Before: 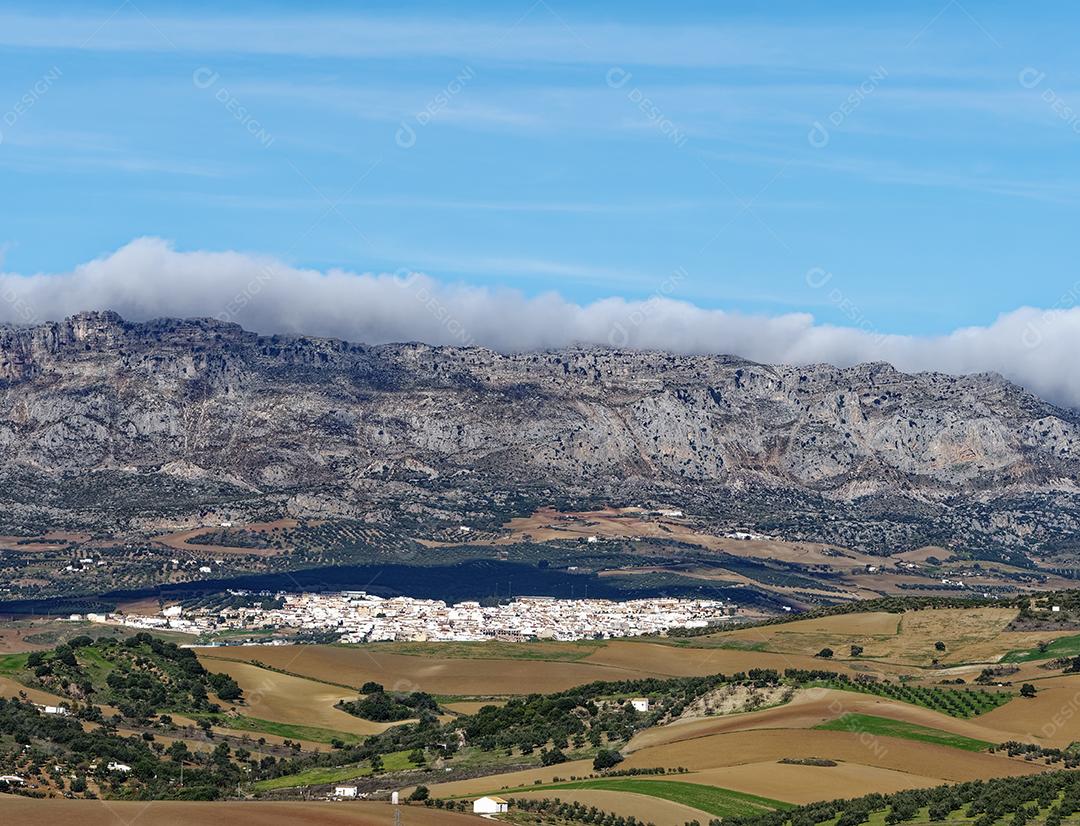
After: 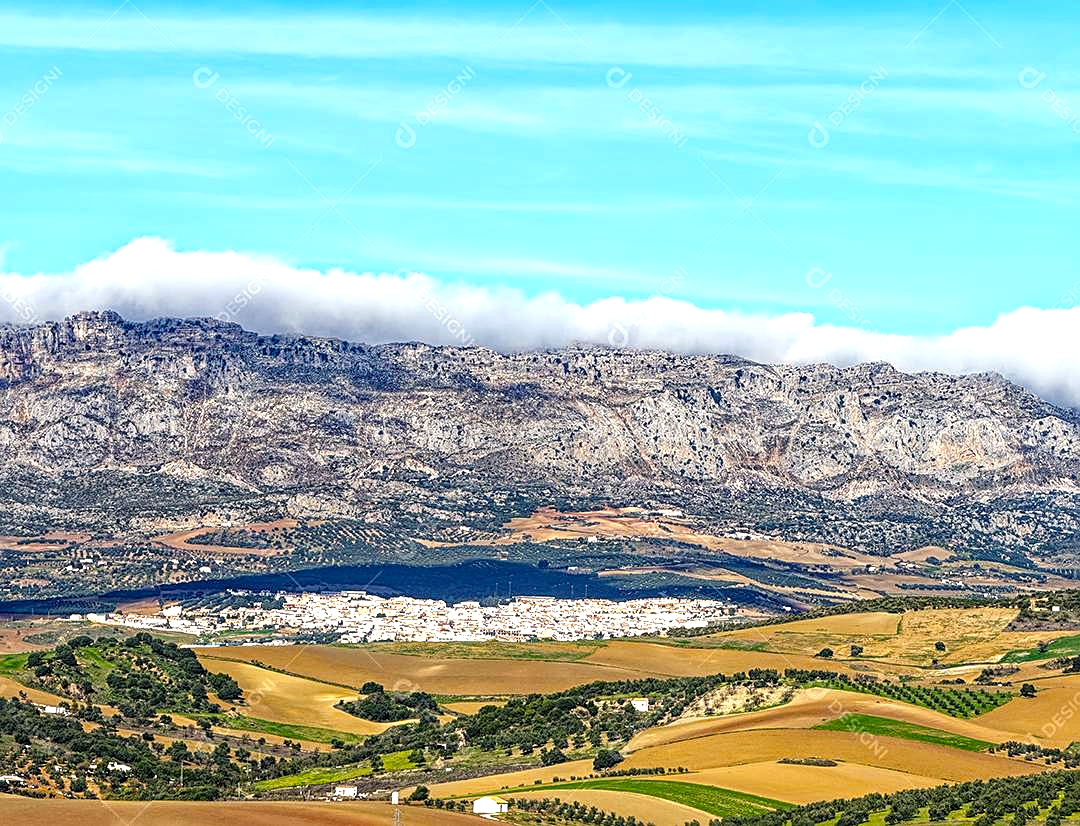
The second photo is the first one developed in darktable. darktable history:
color balance rgb: highlights gain › chroma 3.028%, highlights gain › hue 77.06°, perceptual saturation grading › global saturation 30.984%
tone equalizer: smoothing diameter 24.78%, edges refinement/feathering 7.13, preserve details guided filter
sharpen: on, module defaults
exposure: exposure 0.942 EV, compensate exposure bias true, compensate highlight preservation false
local contrast: detail 130%
